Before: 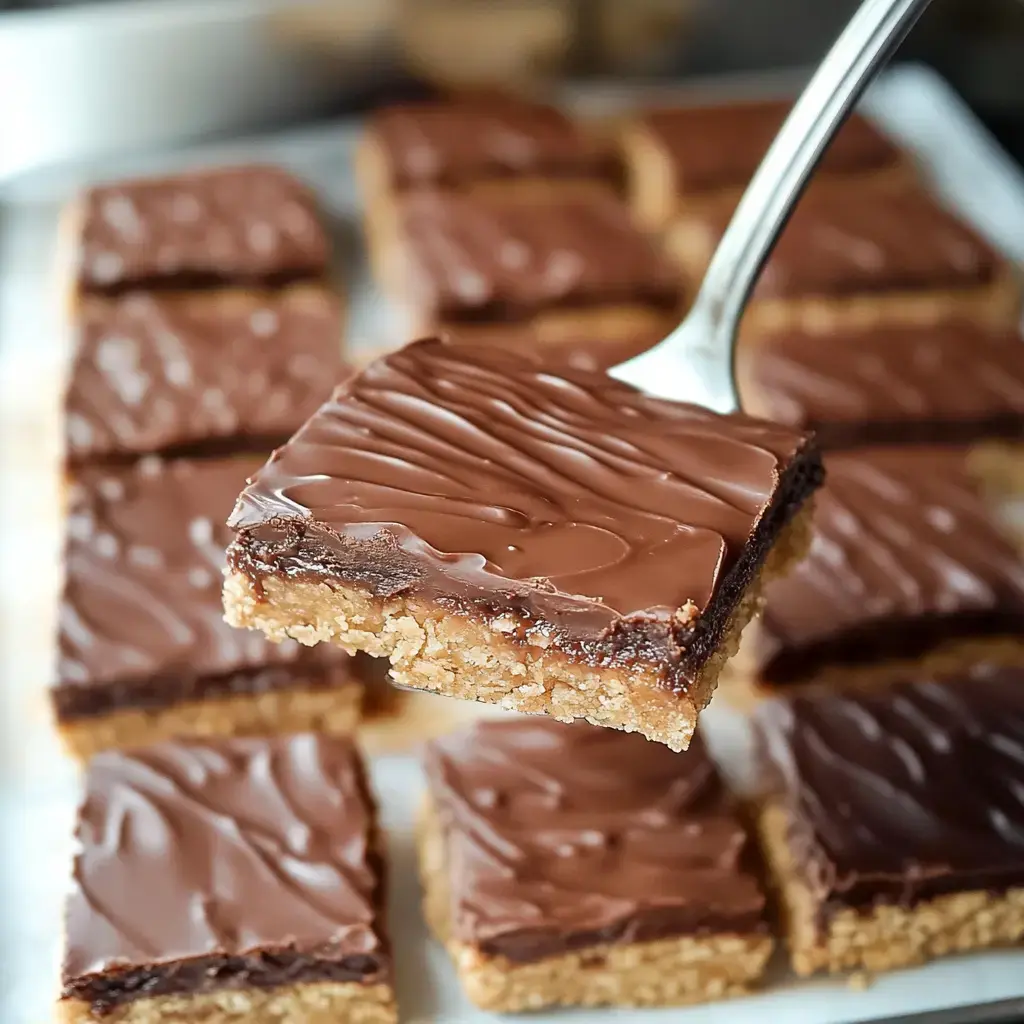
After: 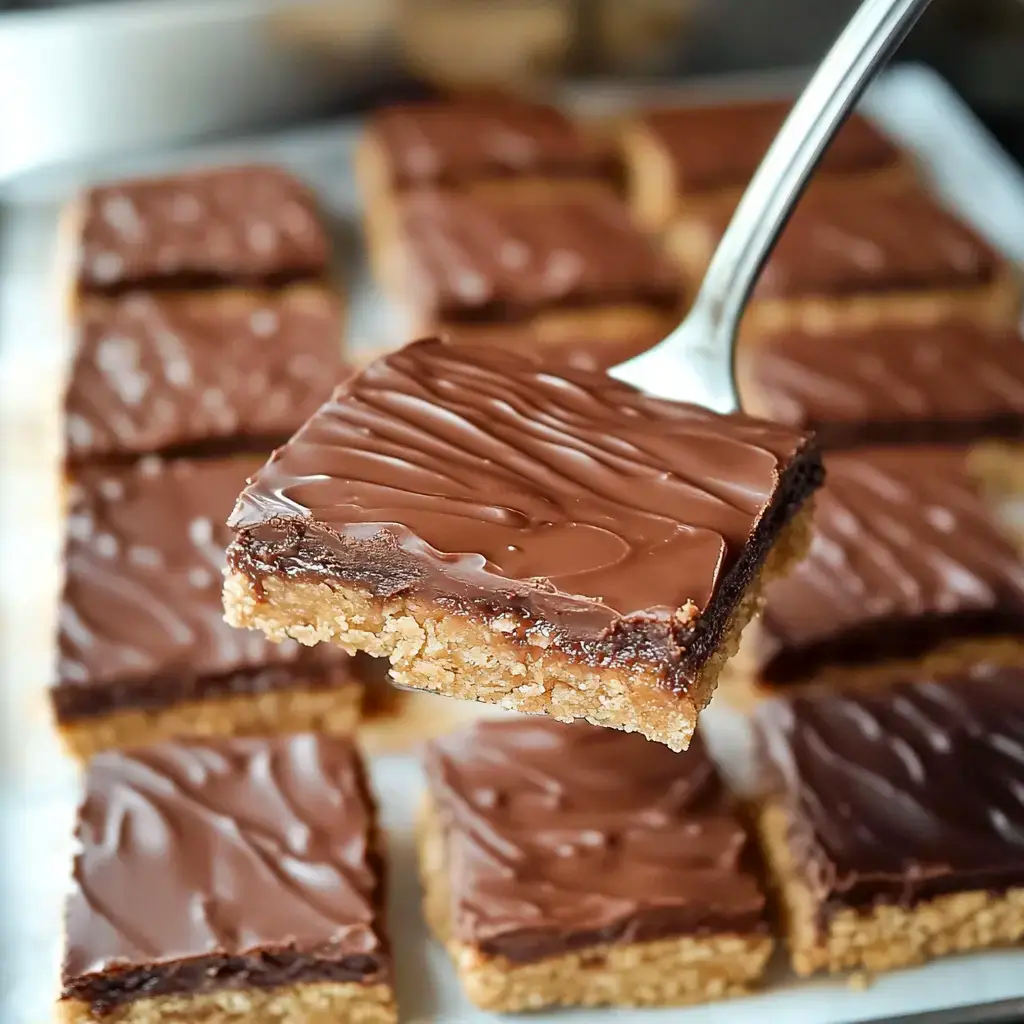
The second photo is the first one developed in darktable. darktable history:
color correction: highlights b* -0.029, saturation 1.1
shadows and highlights: radius 134, soften with gaussian
